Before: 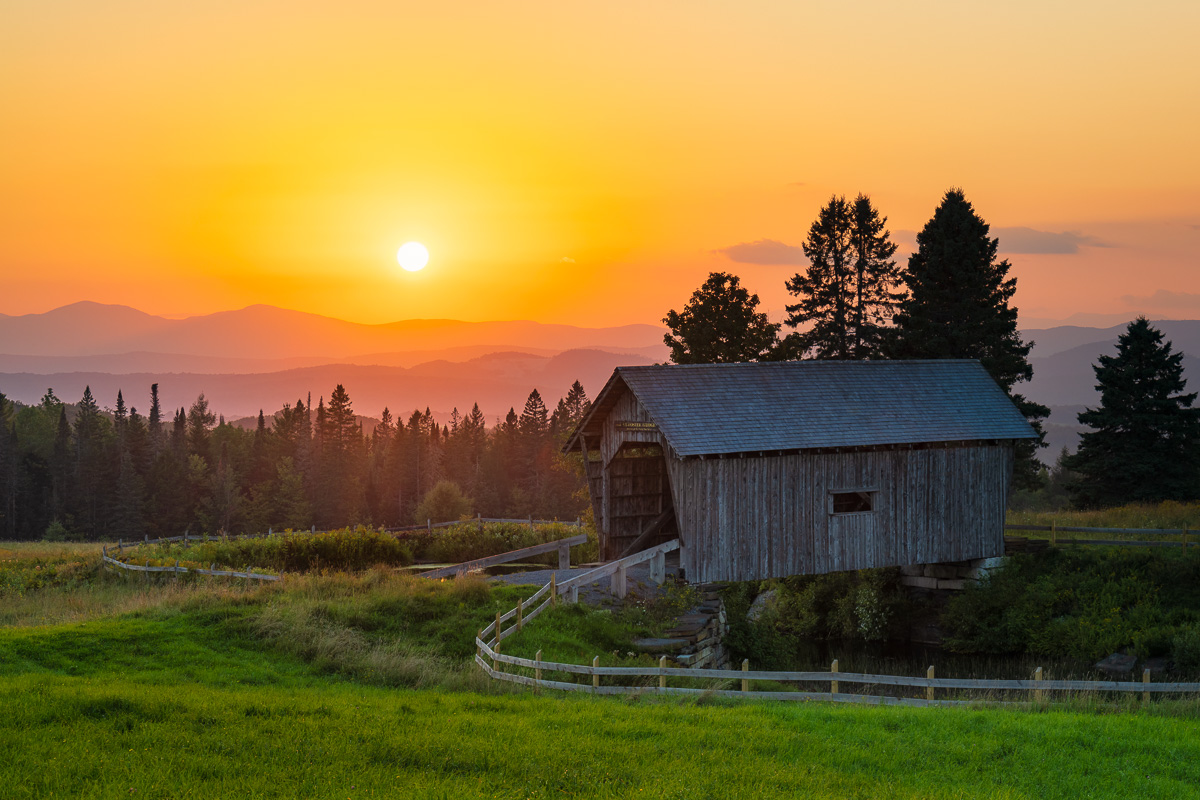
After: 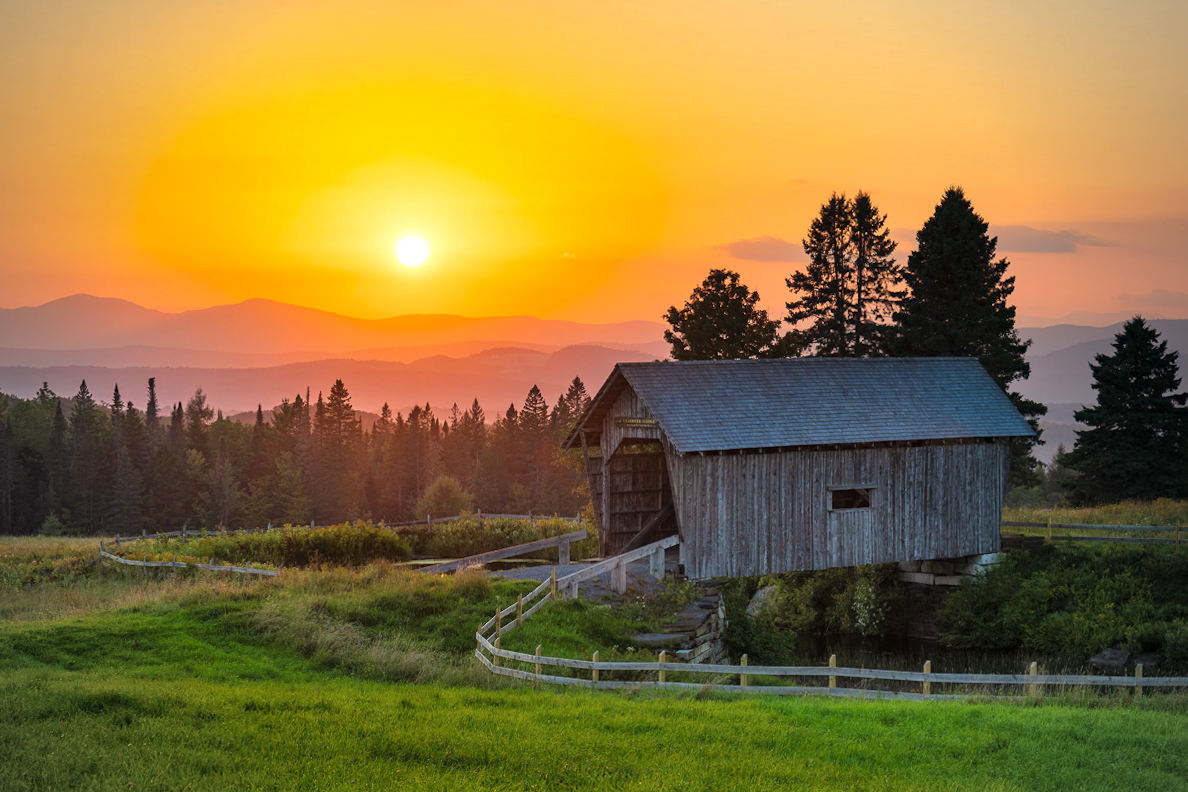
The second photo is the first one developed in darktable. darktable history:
vignetting: fall-off radius 60.92%
shadows and highlights: soften with gaussian
exposure: exposure 0.2 EV, compensate highlight preservation false
rotate and perspective: rotation 0.174°, lens shift (vertical) 0.013, lens shift (horizontal) 0.019, shear 0.001, automatic cropping original format, crop left 0.007, crop right 0.991, crop top 0.016, crop bottom 0.997
